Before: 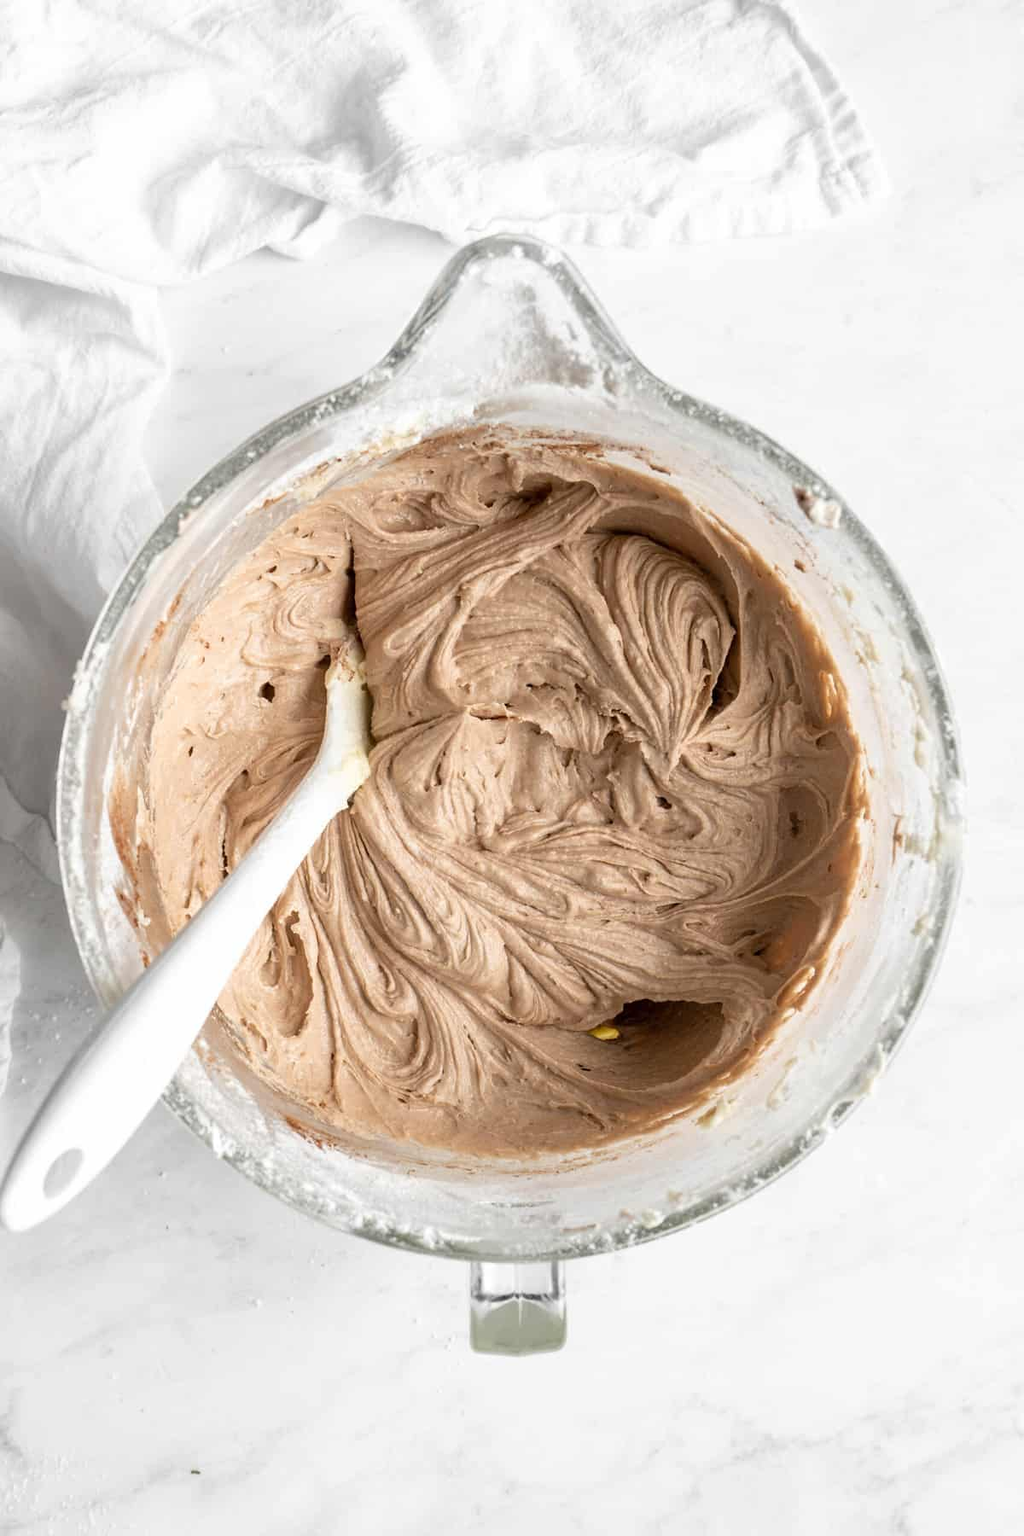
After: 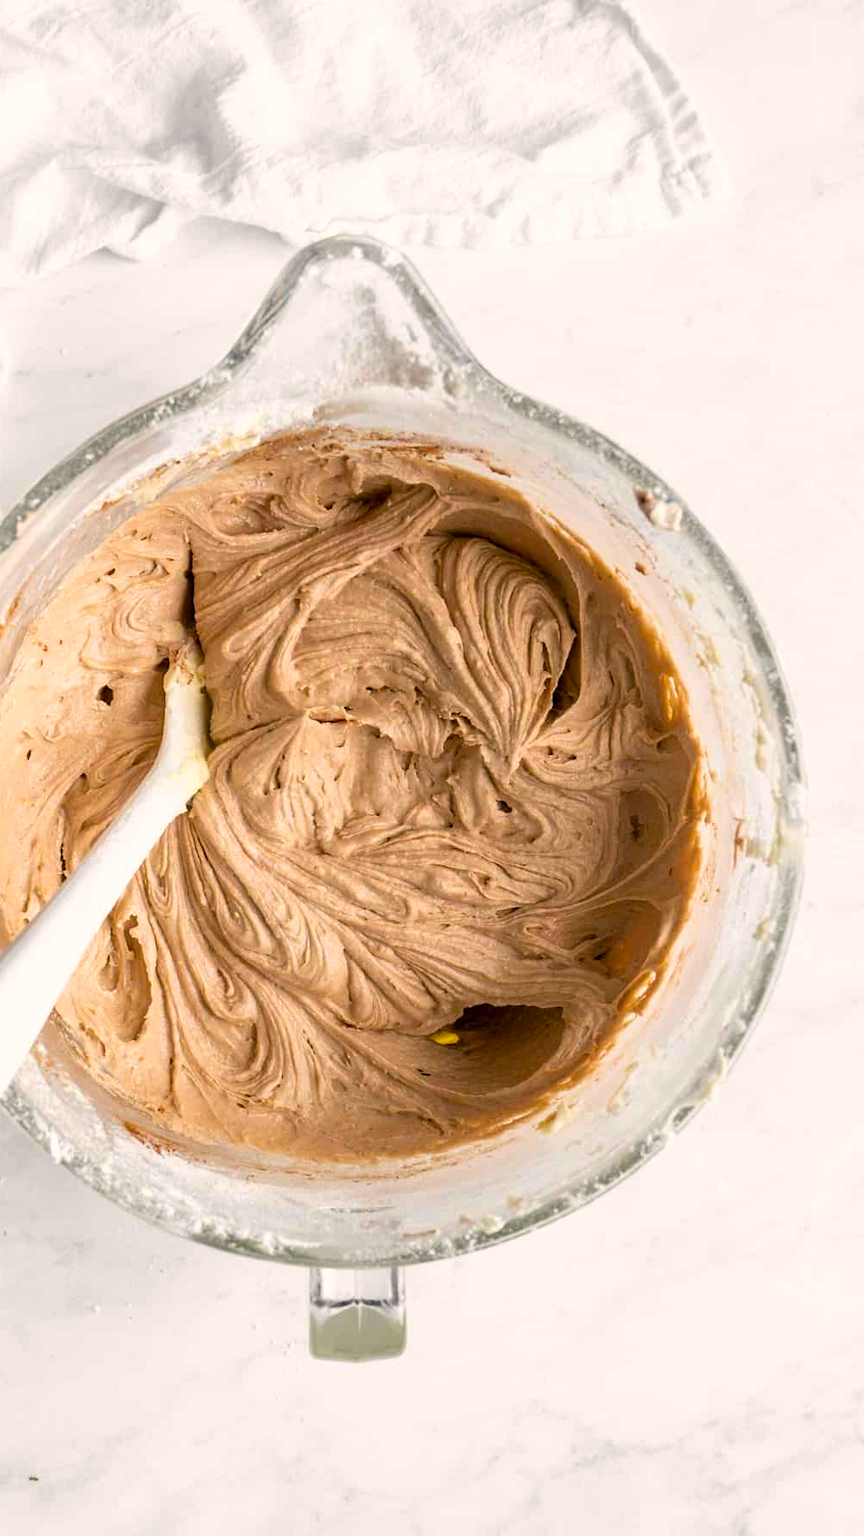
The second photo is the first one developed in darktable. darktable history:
crop: left 15.886%
color balance rgb: highlights gain › chroma 1.718%, highlights gain › hue 57.16°, linear chroma grading › global chroma 14.75%, perceptual saturation grading › global saturation 0.296%, global vibrance 41.815%
